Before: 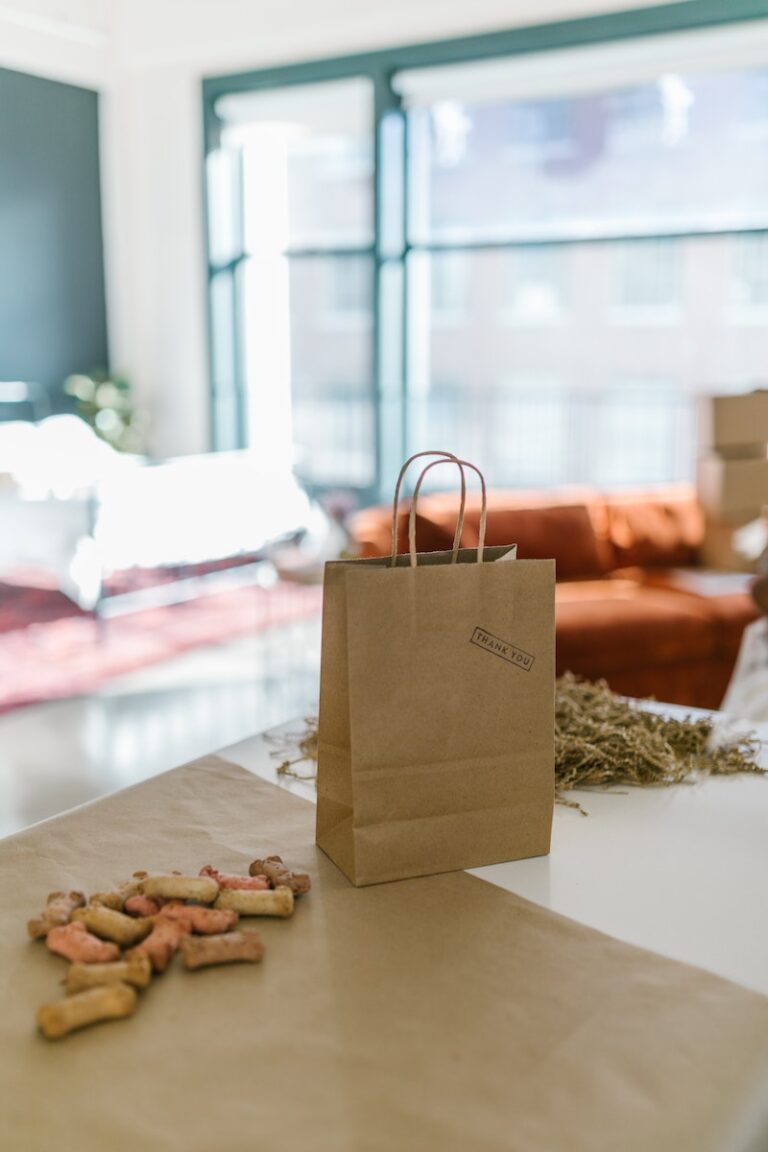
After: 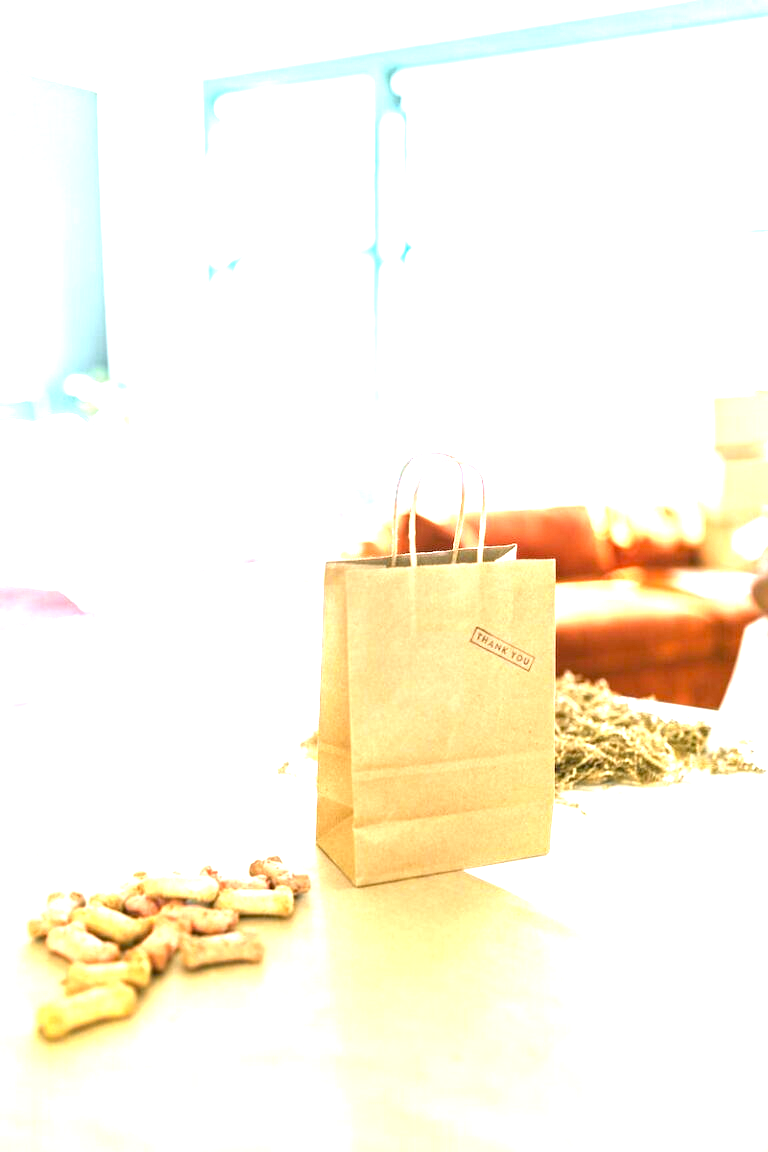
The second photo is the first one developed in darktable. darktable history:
exposure: black level correction 0.001, exposure 2.686 EV, compensate highlight preservation false
